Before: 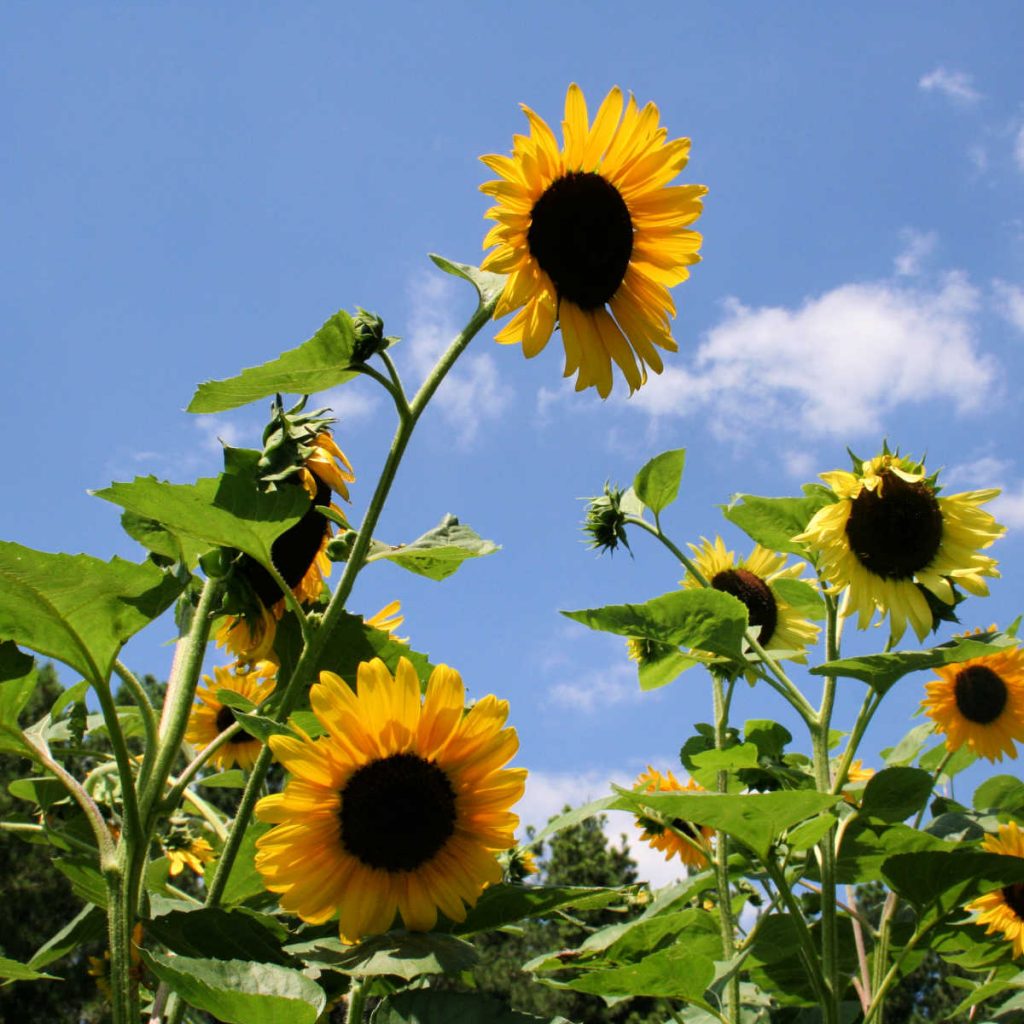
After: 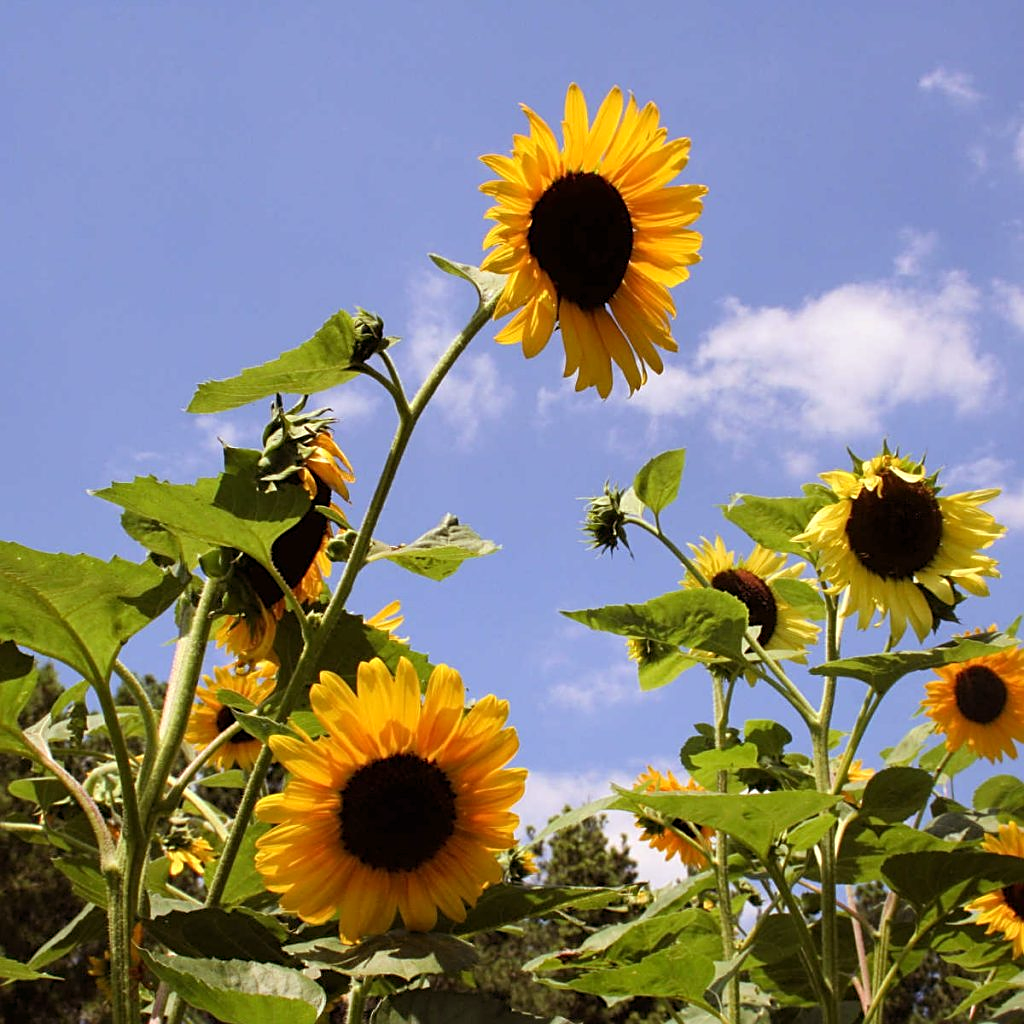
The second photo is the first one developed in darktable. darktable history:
tone equalizer: on, module defaults
sharpen: on, module defaults
rgb levels: mode RGB, independent channels, levels [[0, 0.474, 1], [0, 0.5, 1], [0, 0.5, 1]]
